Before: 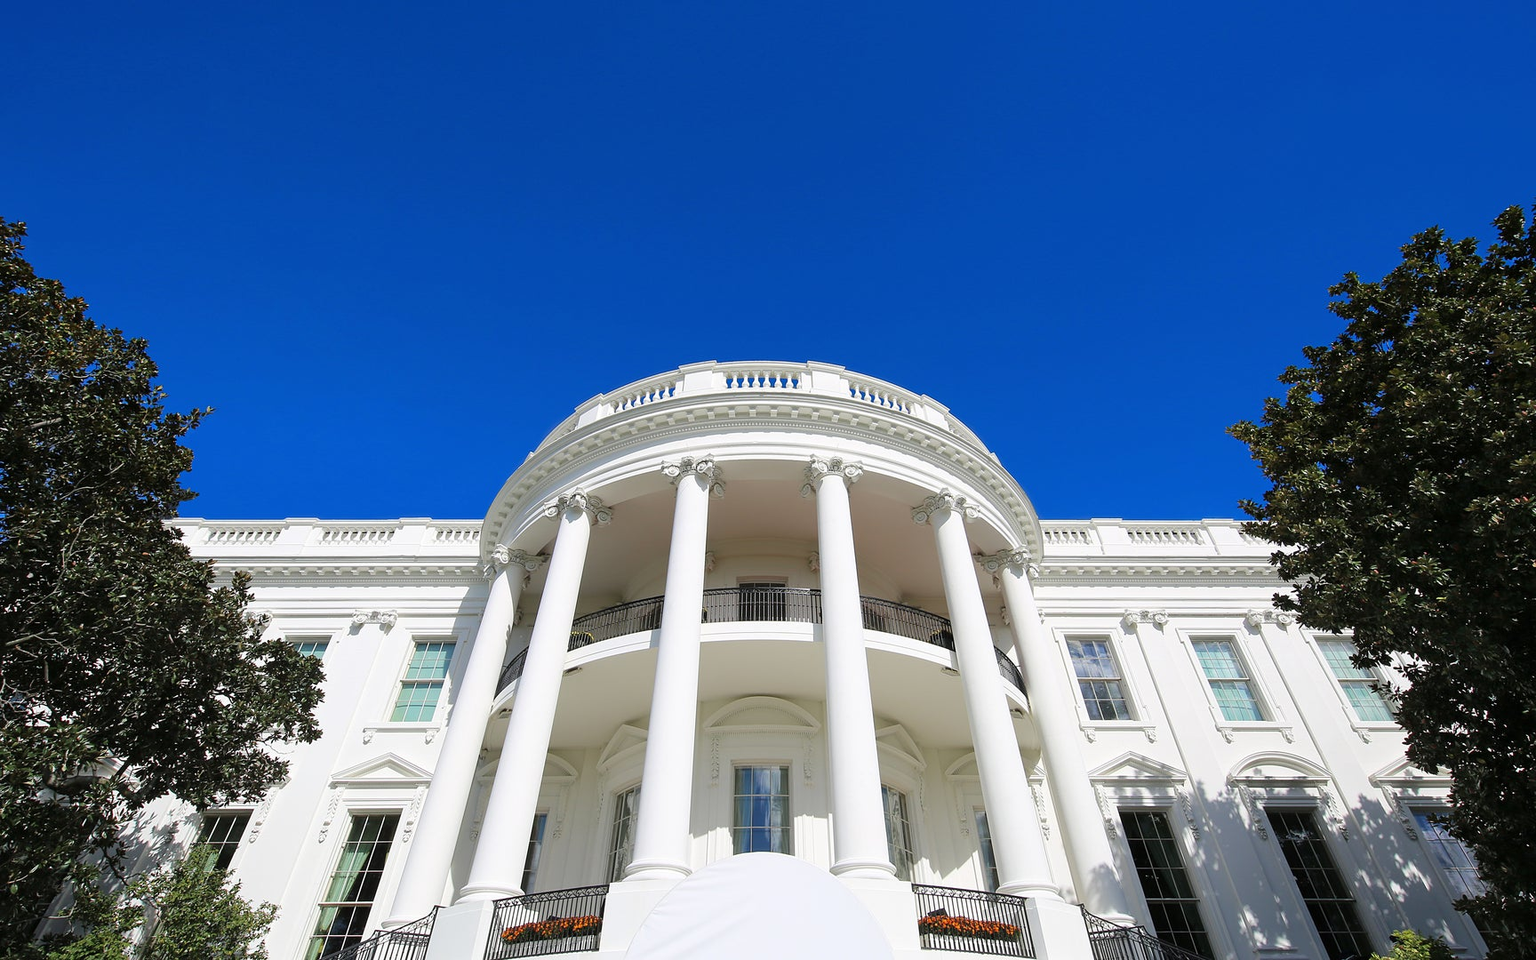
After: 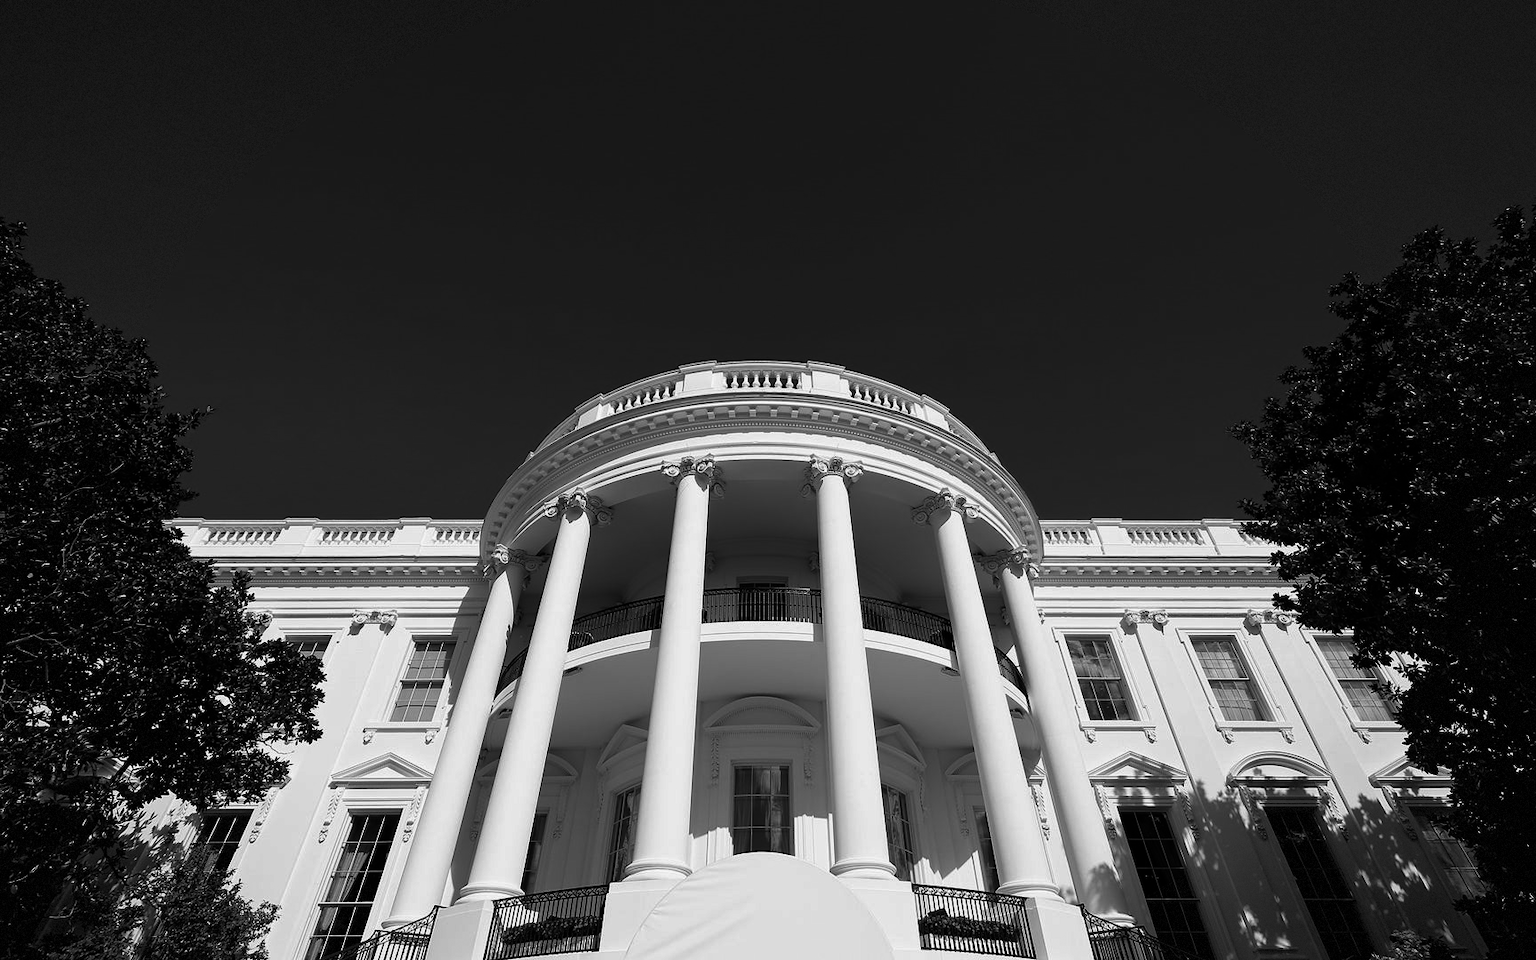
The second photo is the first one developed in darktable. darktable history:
contrast brightness saturation: contrast -0.03, brightness -0.59, saturation -1
vignetting: fall-off start 85%, fall-off radius 80%, brightness -0.182, saturation -0.3, width/height ratio 1.219, dithering 8-bit output, unbound false
